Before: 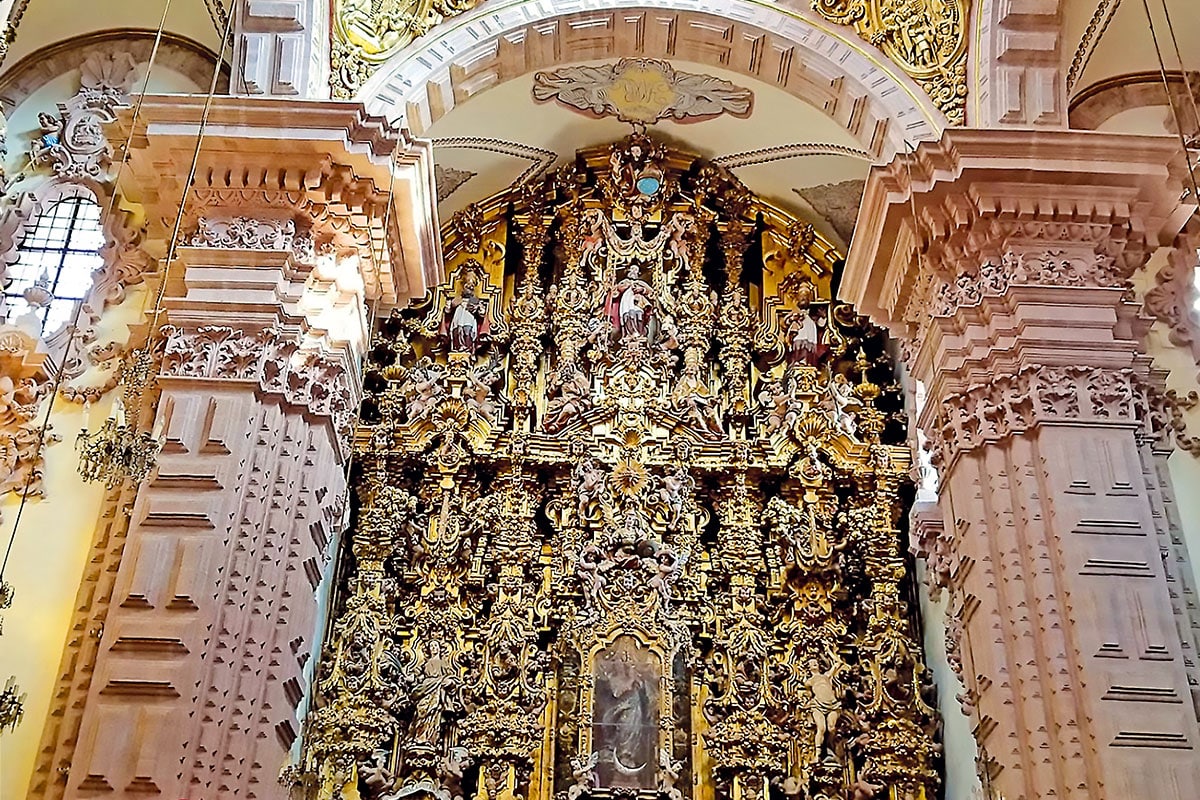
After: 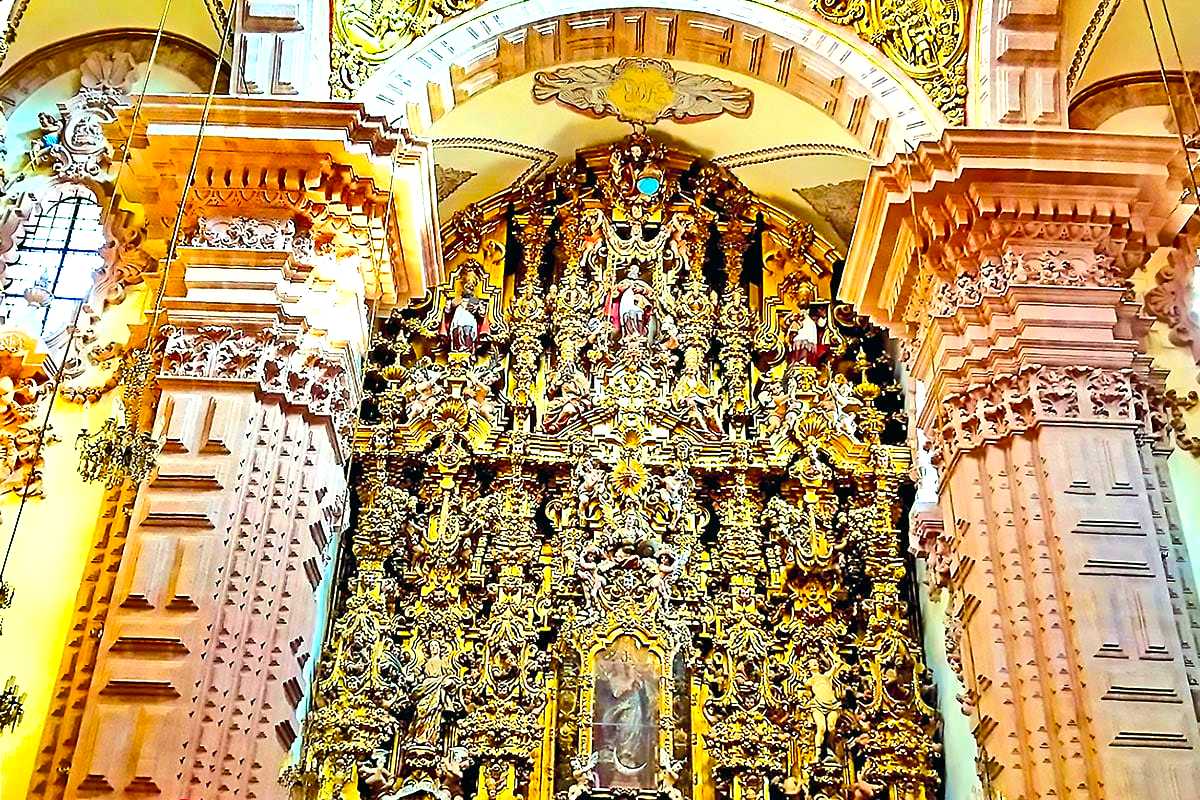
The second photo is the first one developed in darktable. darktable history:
shadows and highlights: low approximation 0.01, soften with gaussian
exposure: black level correction 0, exposure 0.936 EV, compensate highlight preservation false
contrast brightness saturation: contrast 0.095, brightness 0.023, saturation 0.016
color correction: highlights a* -7.34, highlights b* 1.29, shadows a* -3.49, saturation 1.37
color balance rgb: power › hue 73.14°, perceptual saturation grading › global saturation 25.246%
